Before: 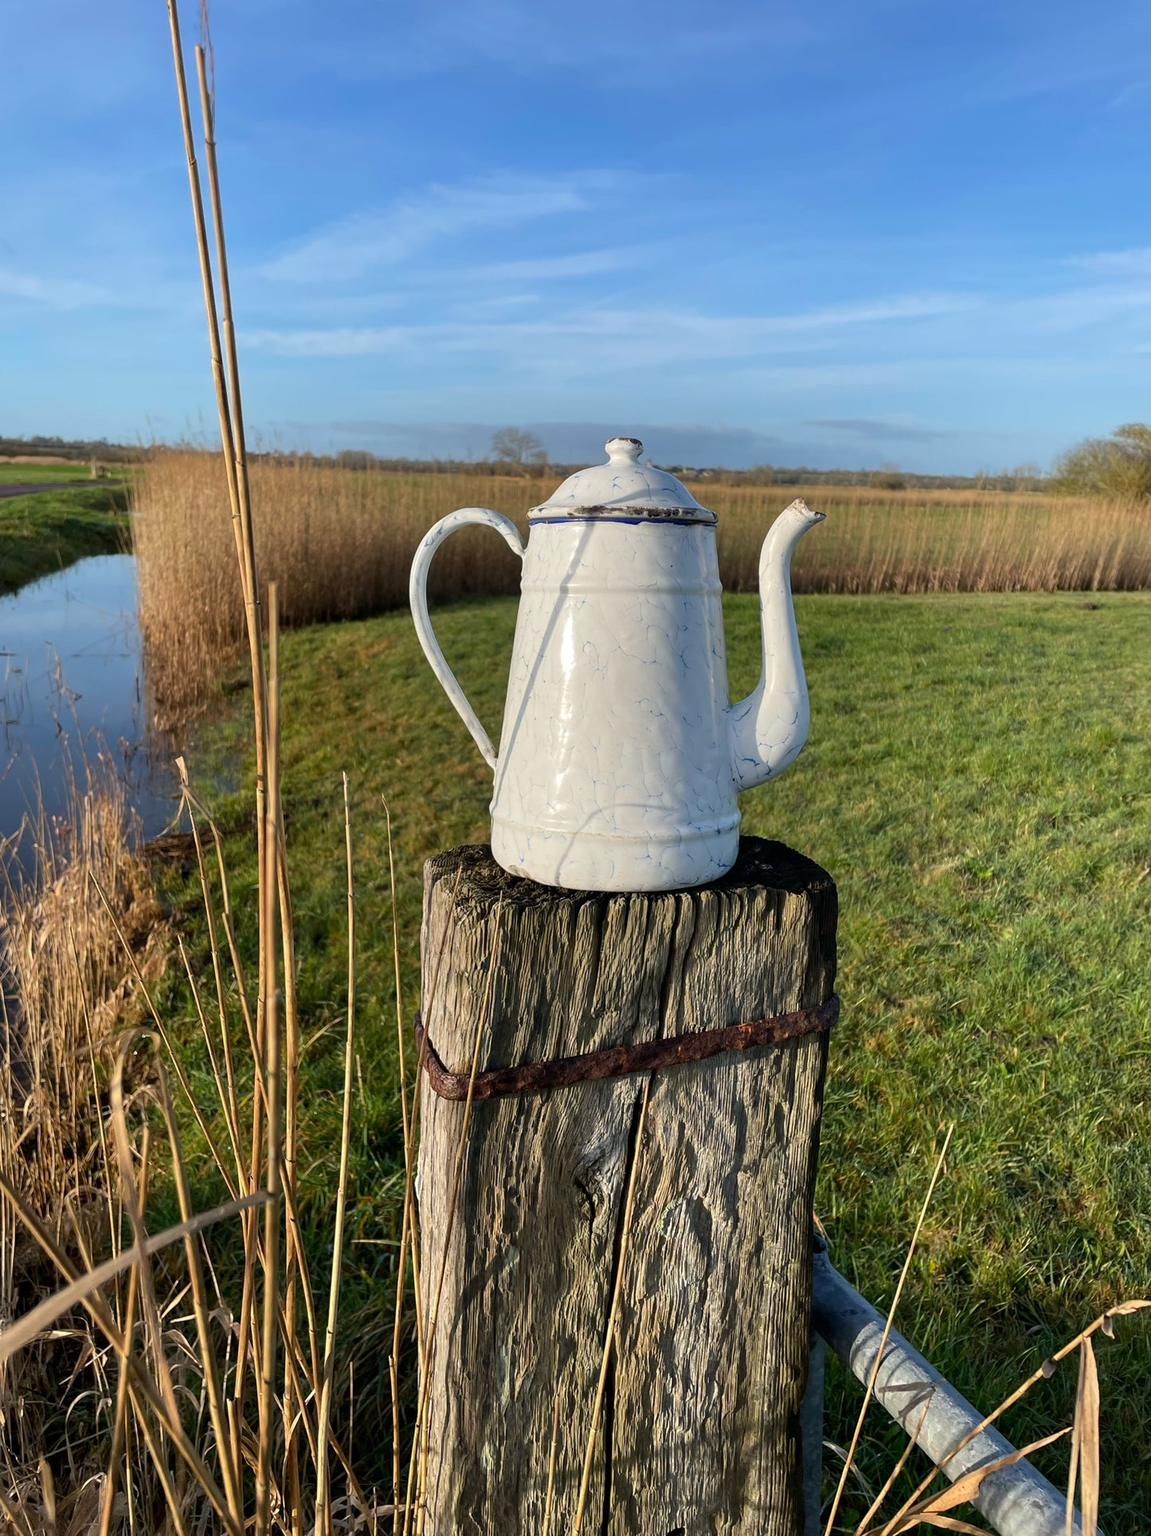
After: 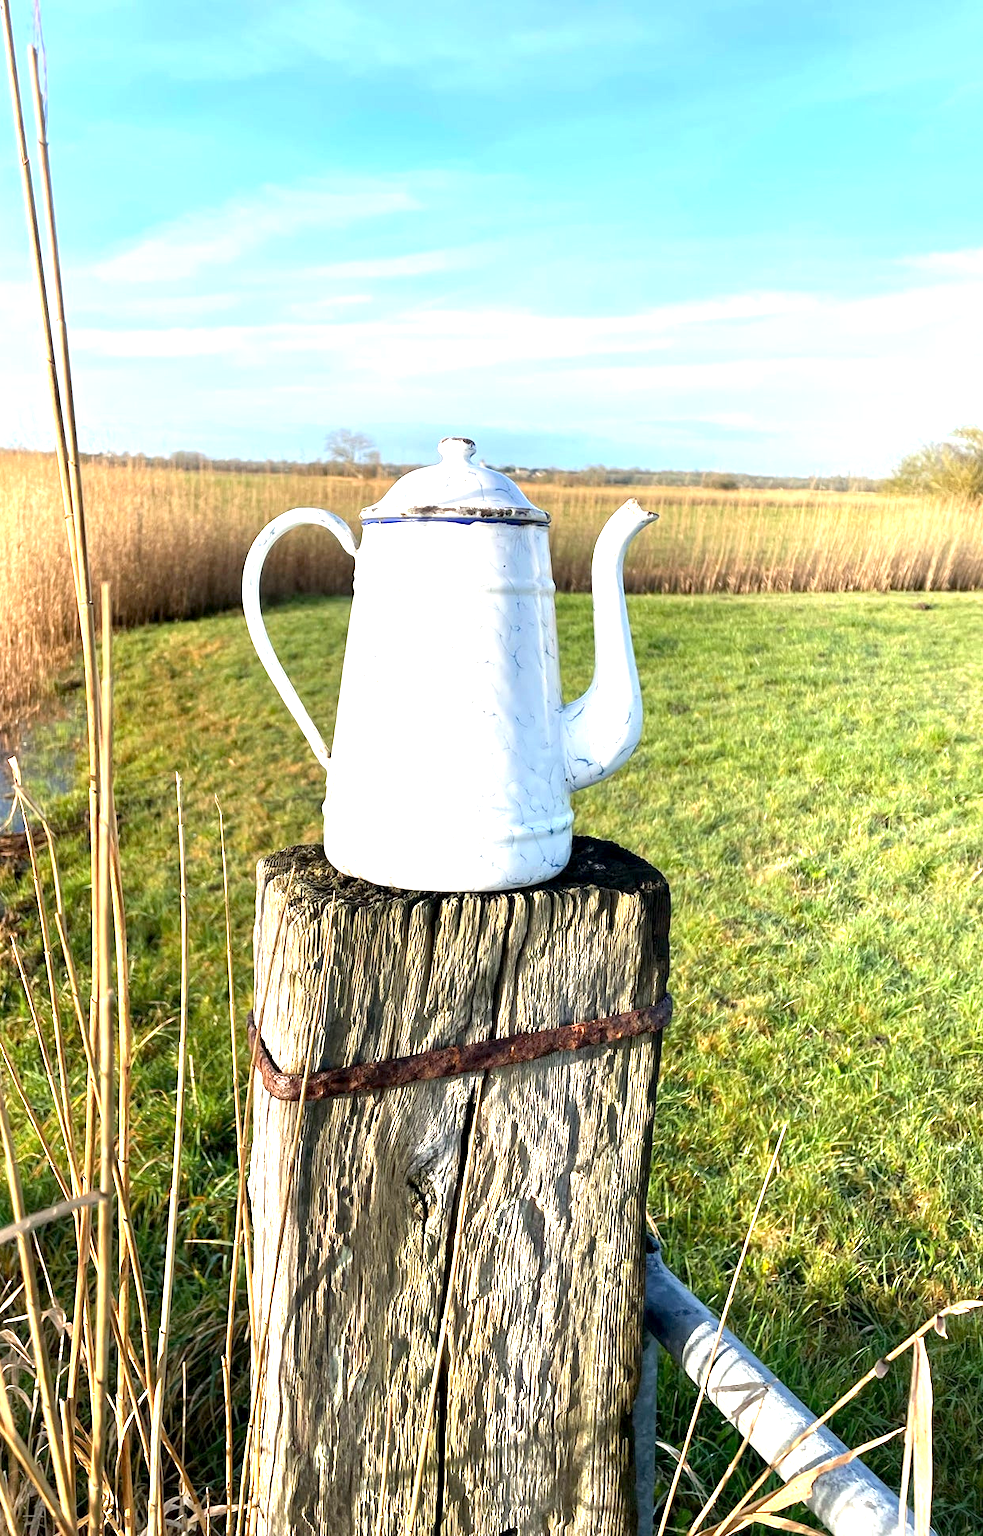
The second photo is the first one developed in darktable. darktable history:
crop and rotate: left 14.584%
color correction: highlights a* 0.003, highlights b* -0.283
exposure: black level correction 0.001, exposure 1.735 EV, compensate highlight preservation false
